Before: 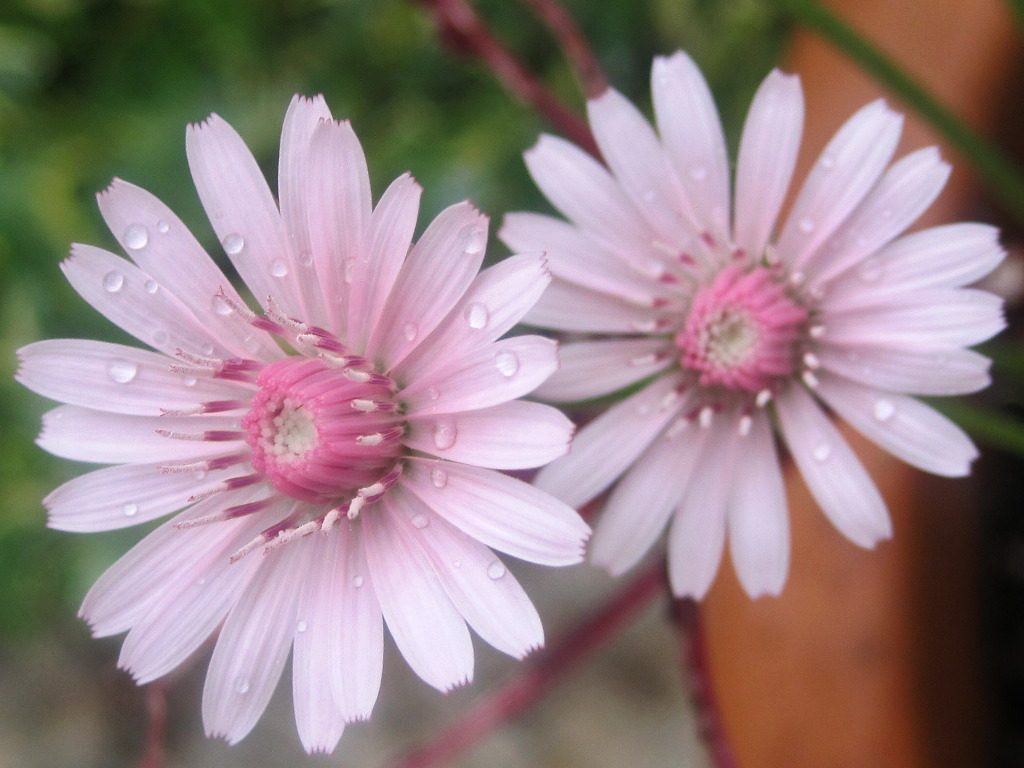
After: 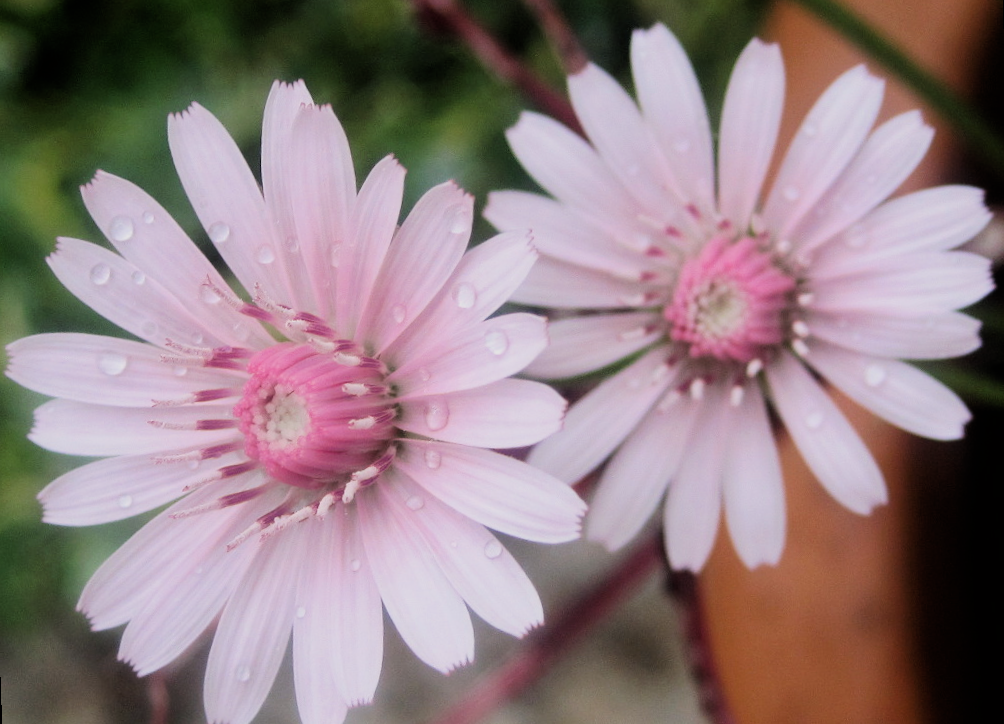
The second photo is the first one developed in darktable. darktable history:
filmic rgb: black relative exposure -5 EV, hardness 2.88, contrast 1.3
rotate and perspective: rotation -2°, crop left 0.022, crop right 0.978, crop top 0.049, crop bottom 0.951
